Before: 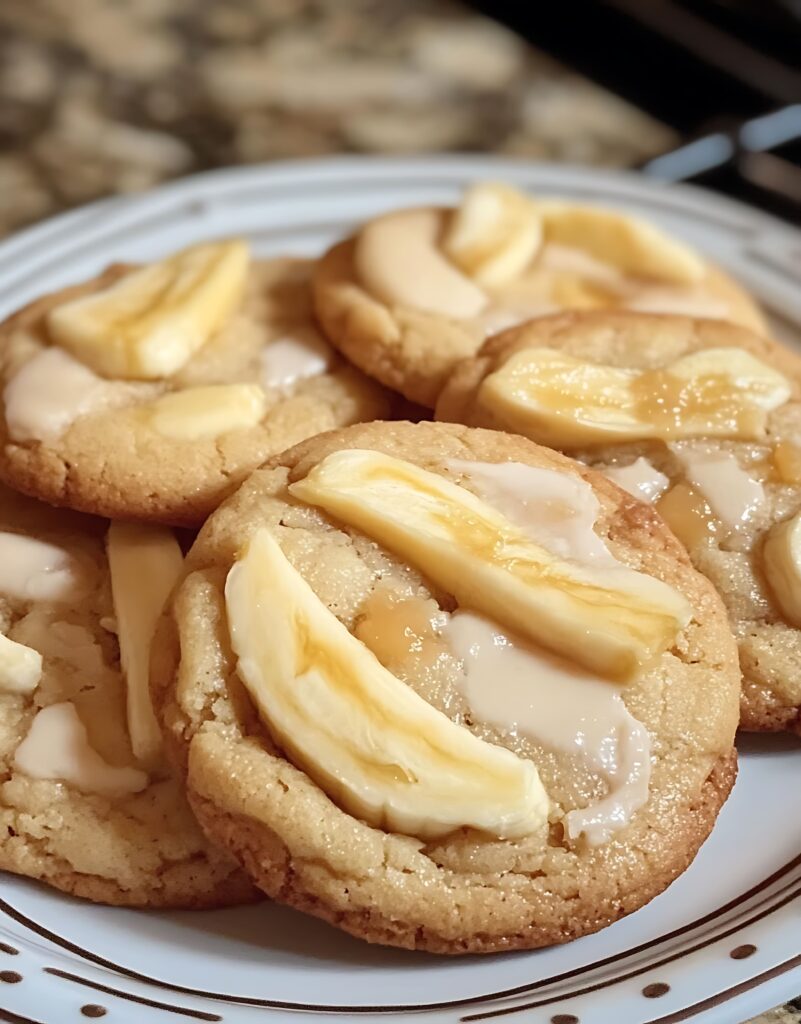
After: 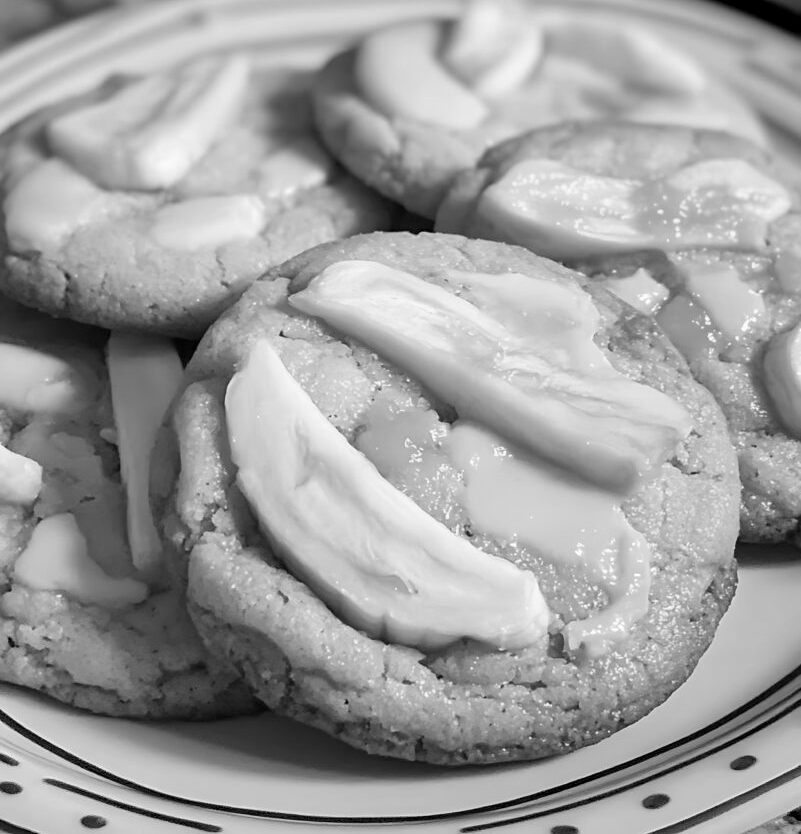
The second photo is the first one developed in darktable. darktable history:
exposure: black level correction 0.005, exposure 0.001 EV, compensate highlight preservation false
crop and rotate: top 18.507%
monochrome: size 3.1
